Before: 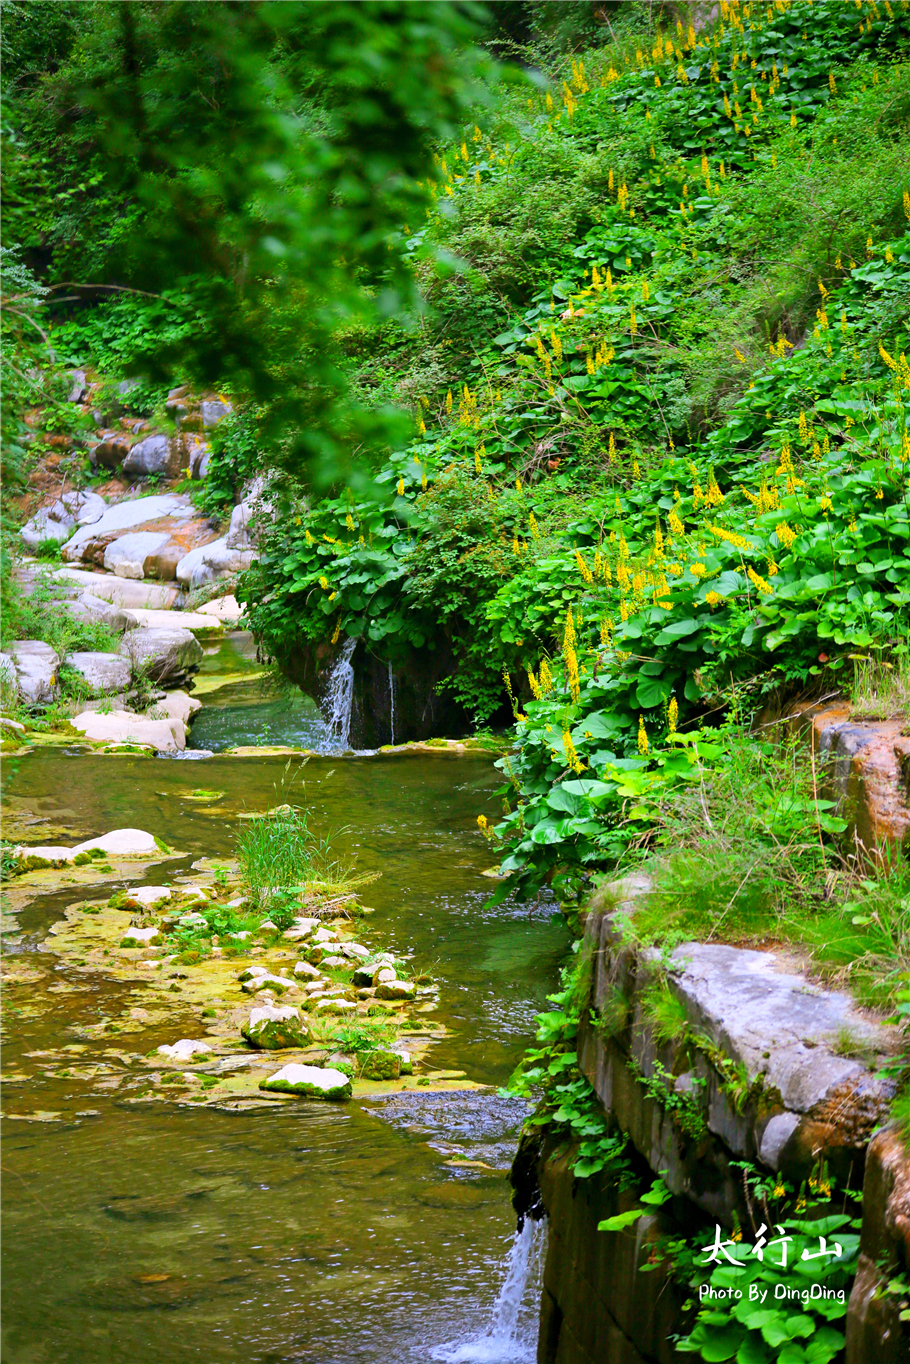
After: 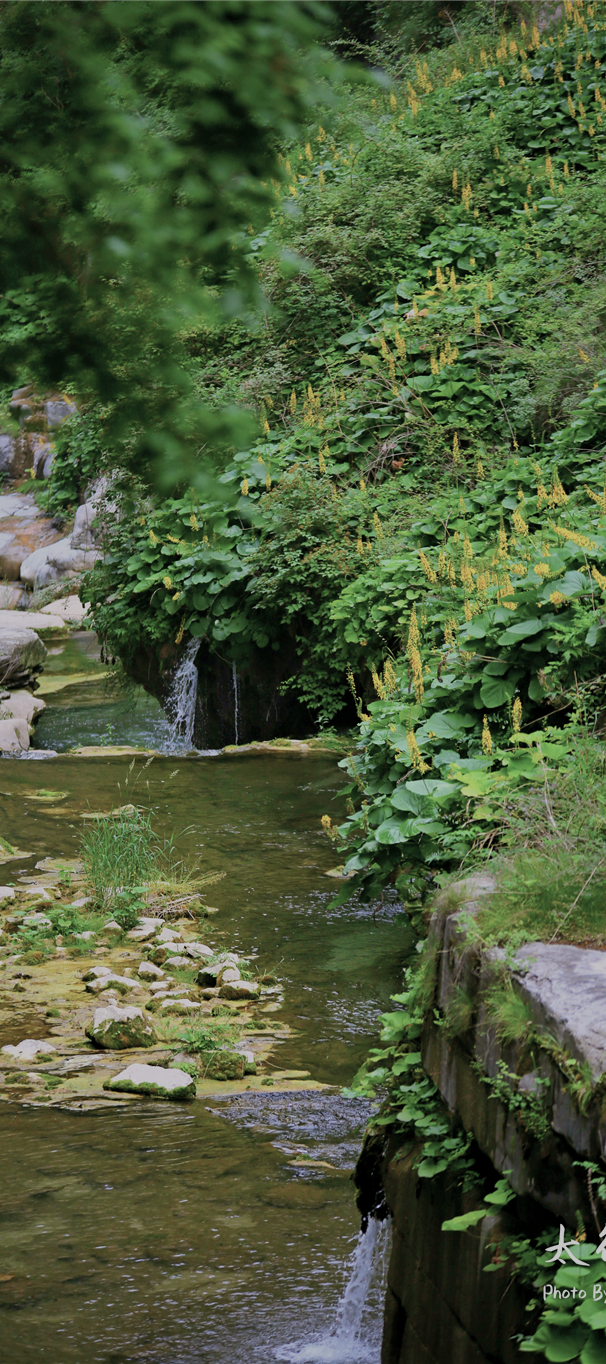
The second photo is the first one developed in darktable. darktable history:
shadows and highlights: shadows 25.33, highlights -24.4
exposure: black level correction 0, exposure -0.769 EV, compensate highlight preservation false
color correction: highlights b* -0.029, saturation 0.596
crop: left 17.148%, right 16.216%
